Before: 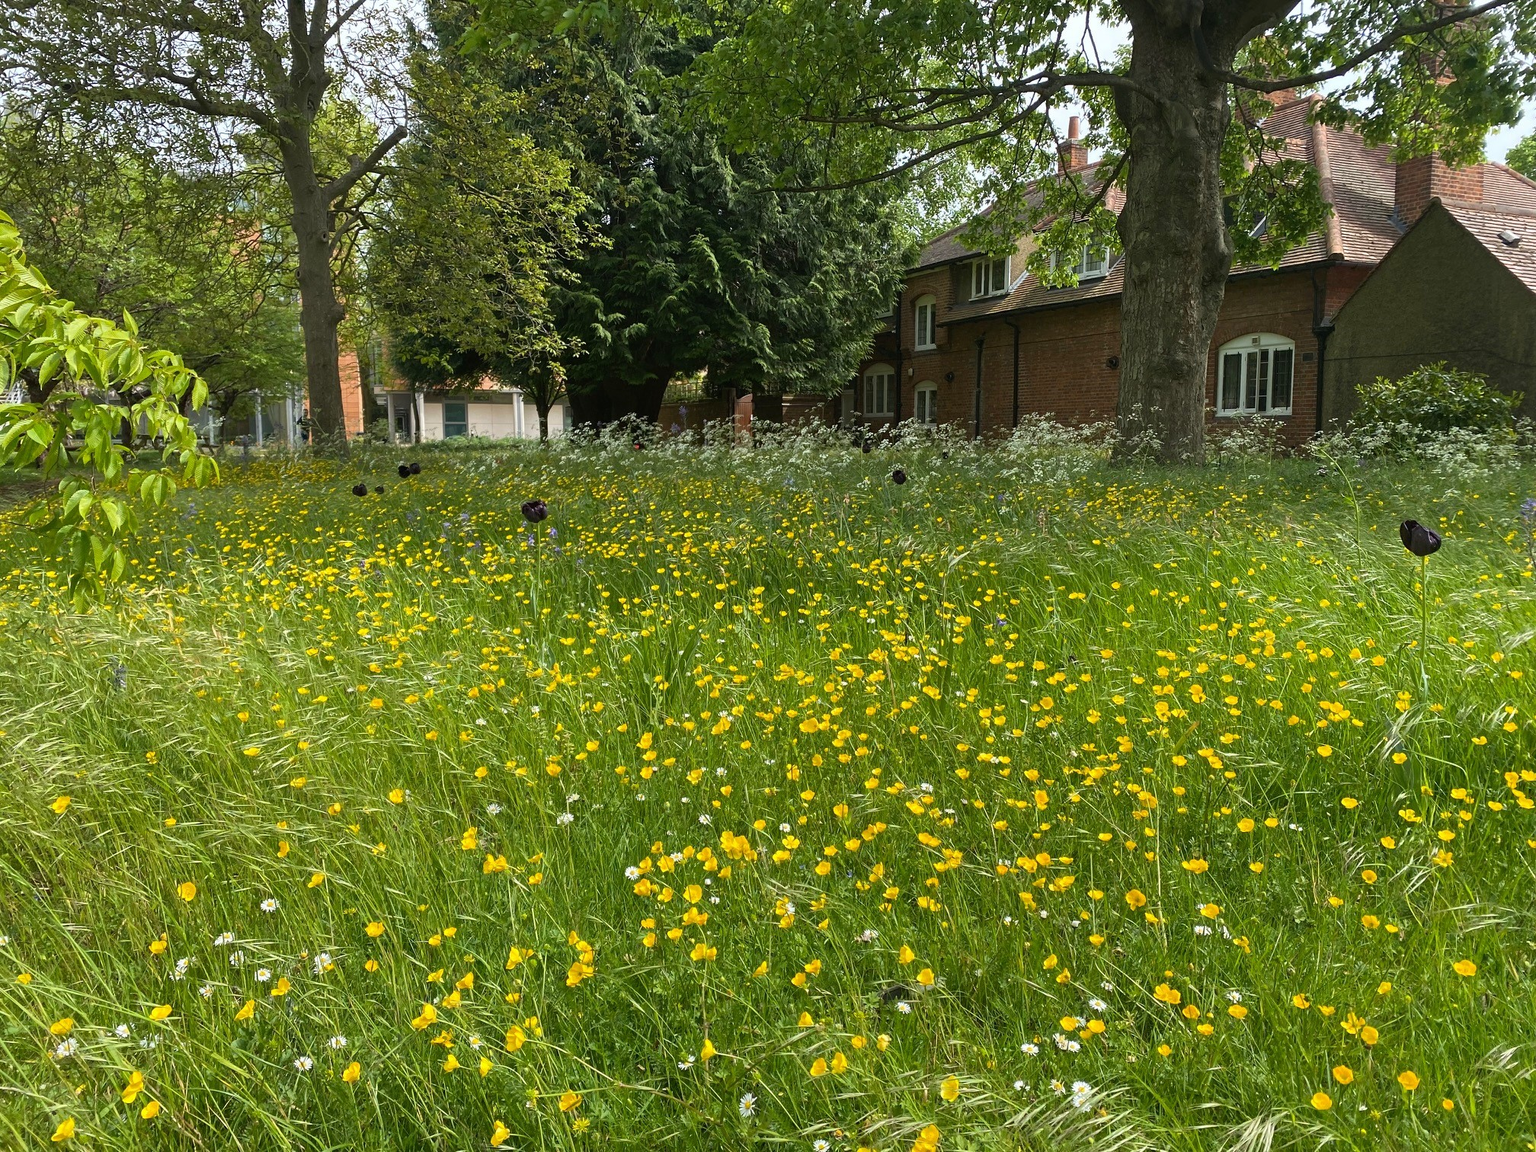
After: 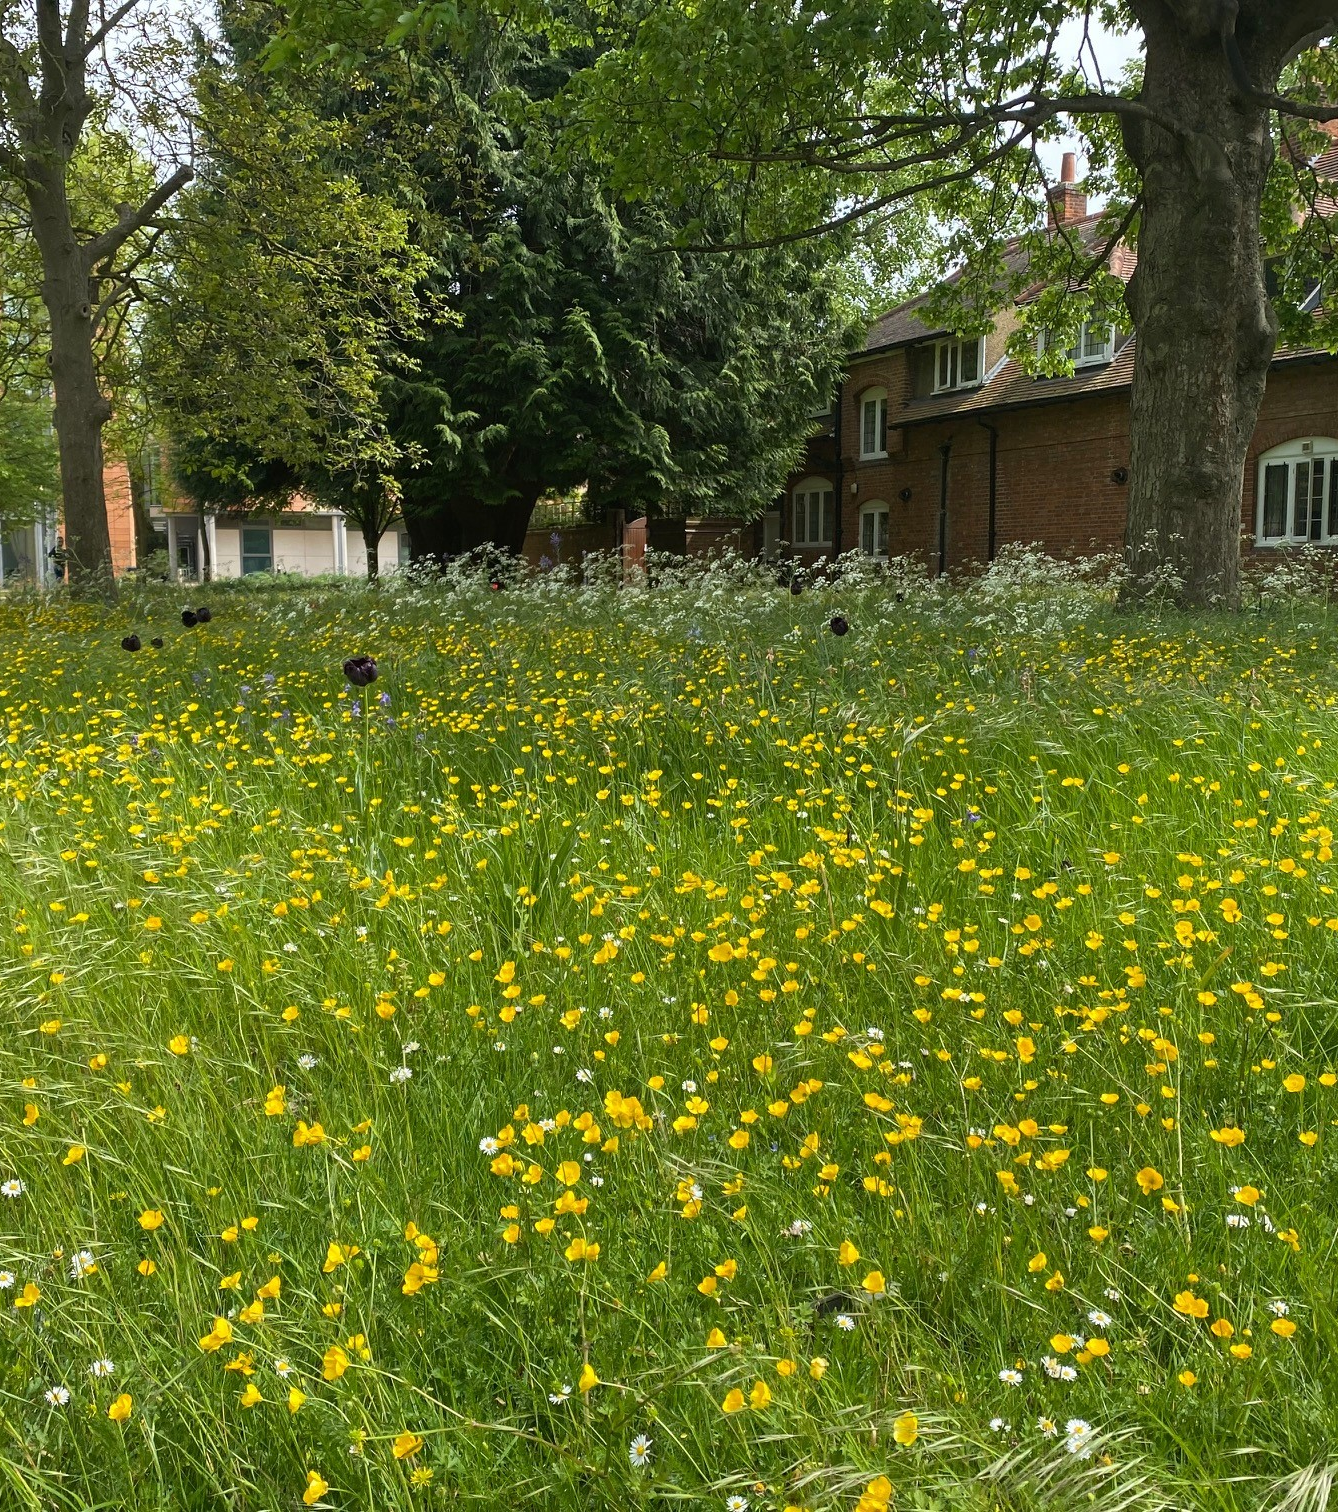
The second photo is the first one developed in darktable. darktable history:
crop: left 16.933%, right 16.658%
